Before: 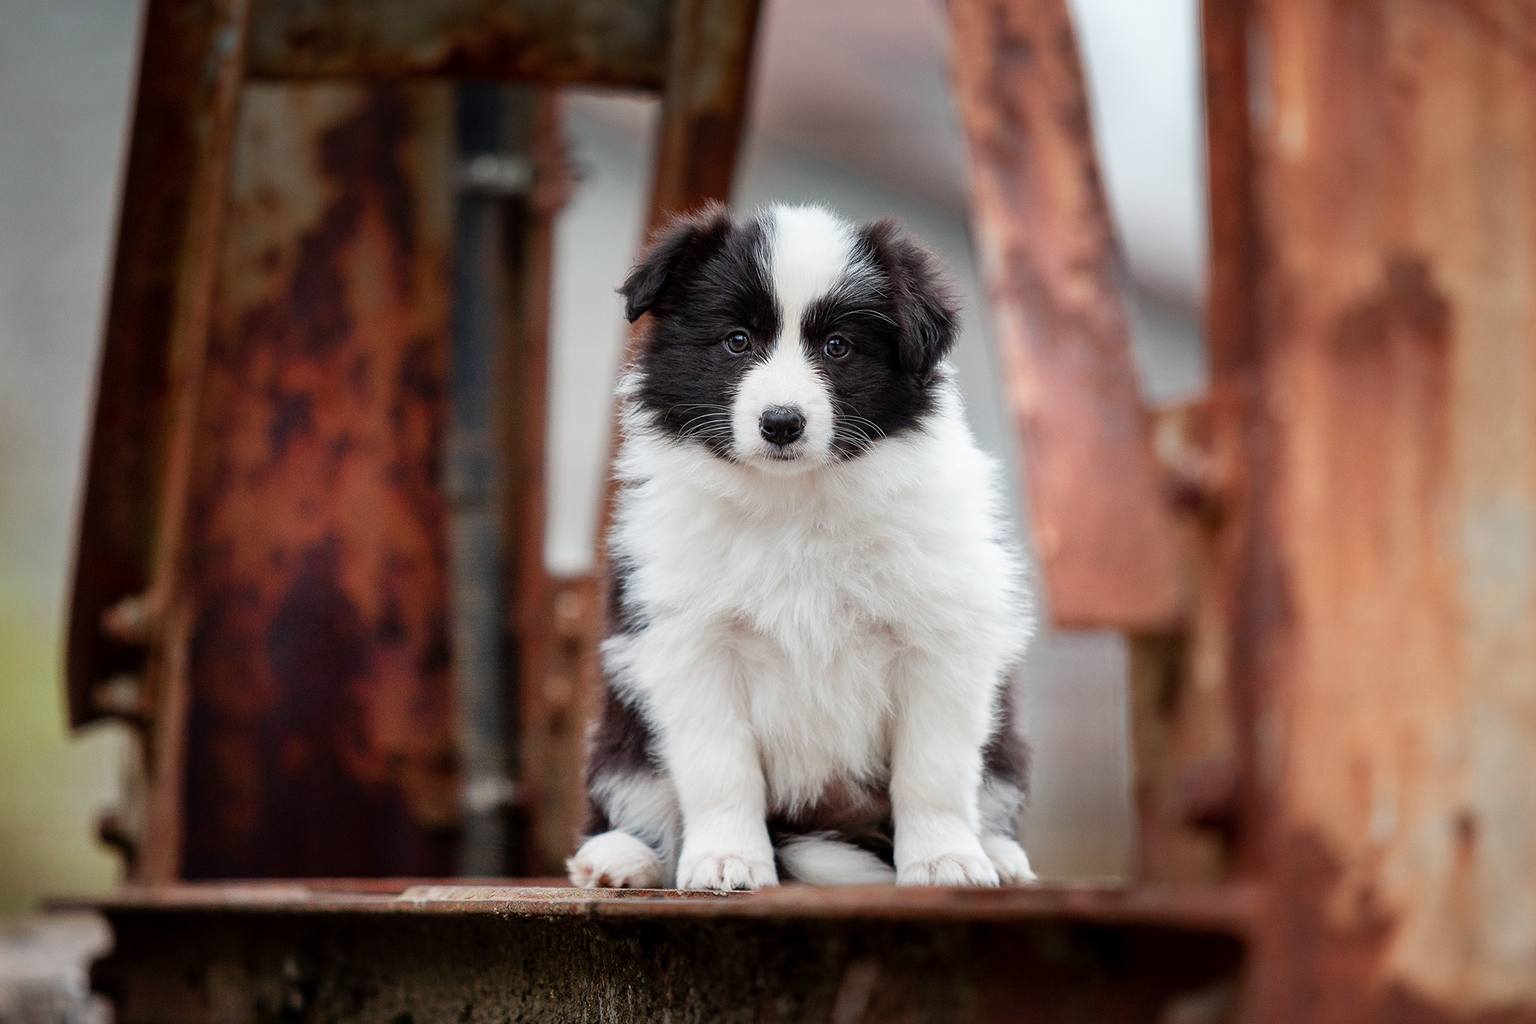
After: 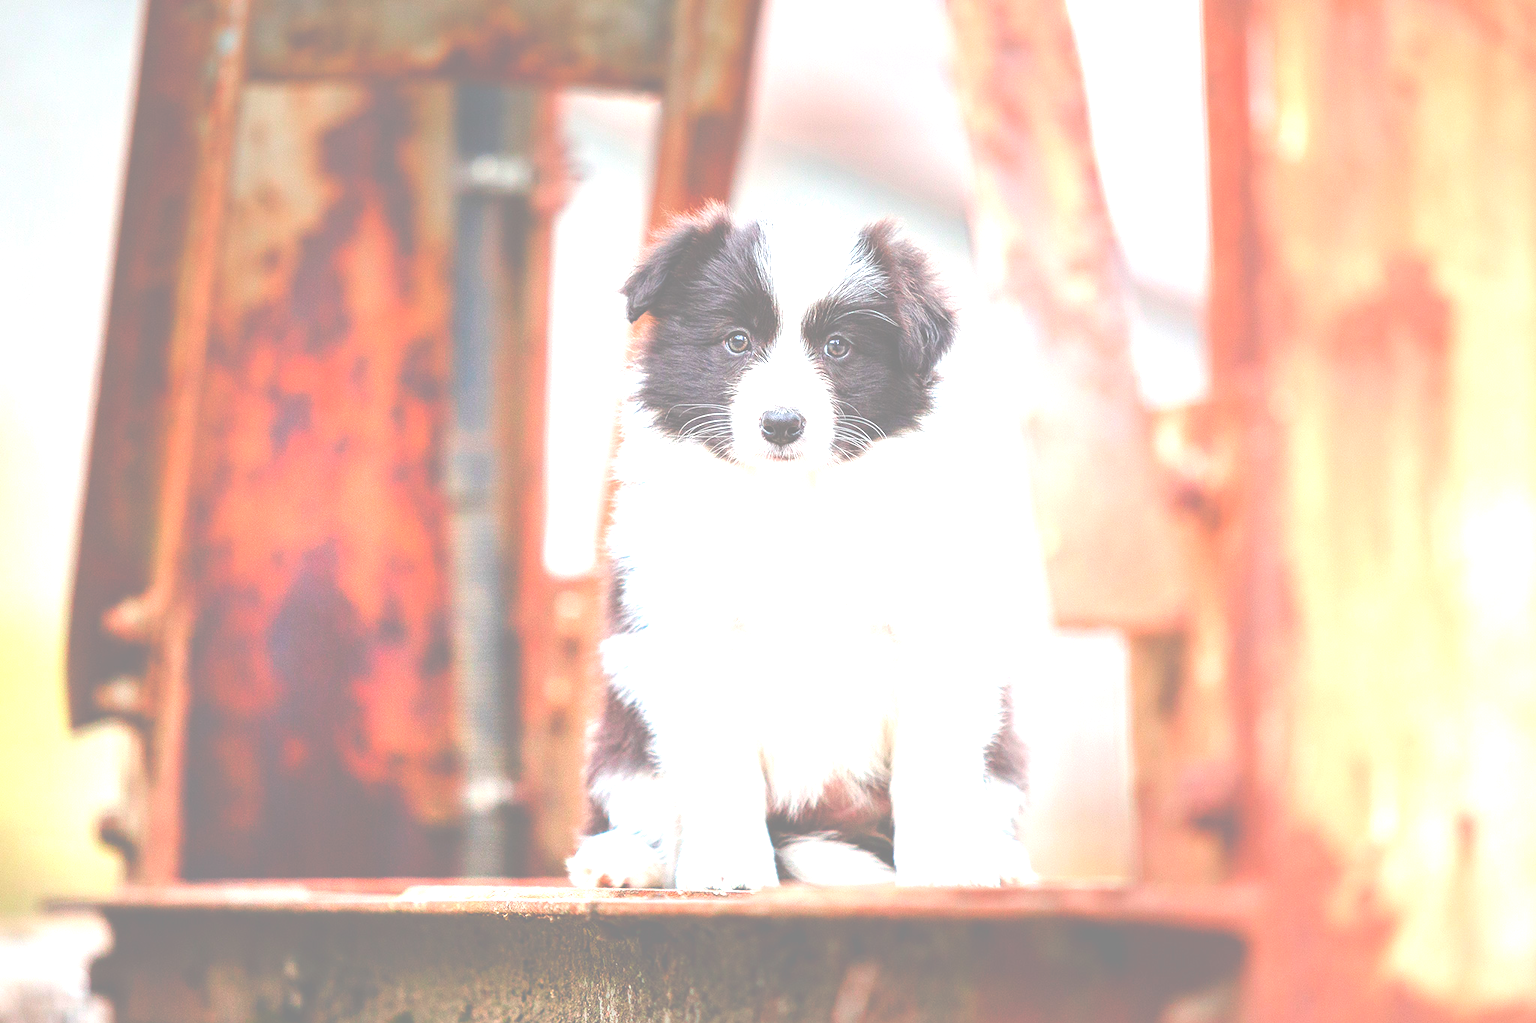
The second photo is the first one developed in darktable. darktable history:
levels: levels [0.008, 0.318, 0.836]
exposure: black level correction -0.024, exposure 1.395 EV, compensate exposure bias true, compensate highlight preservation false
